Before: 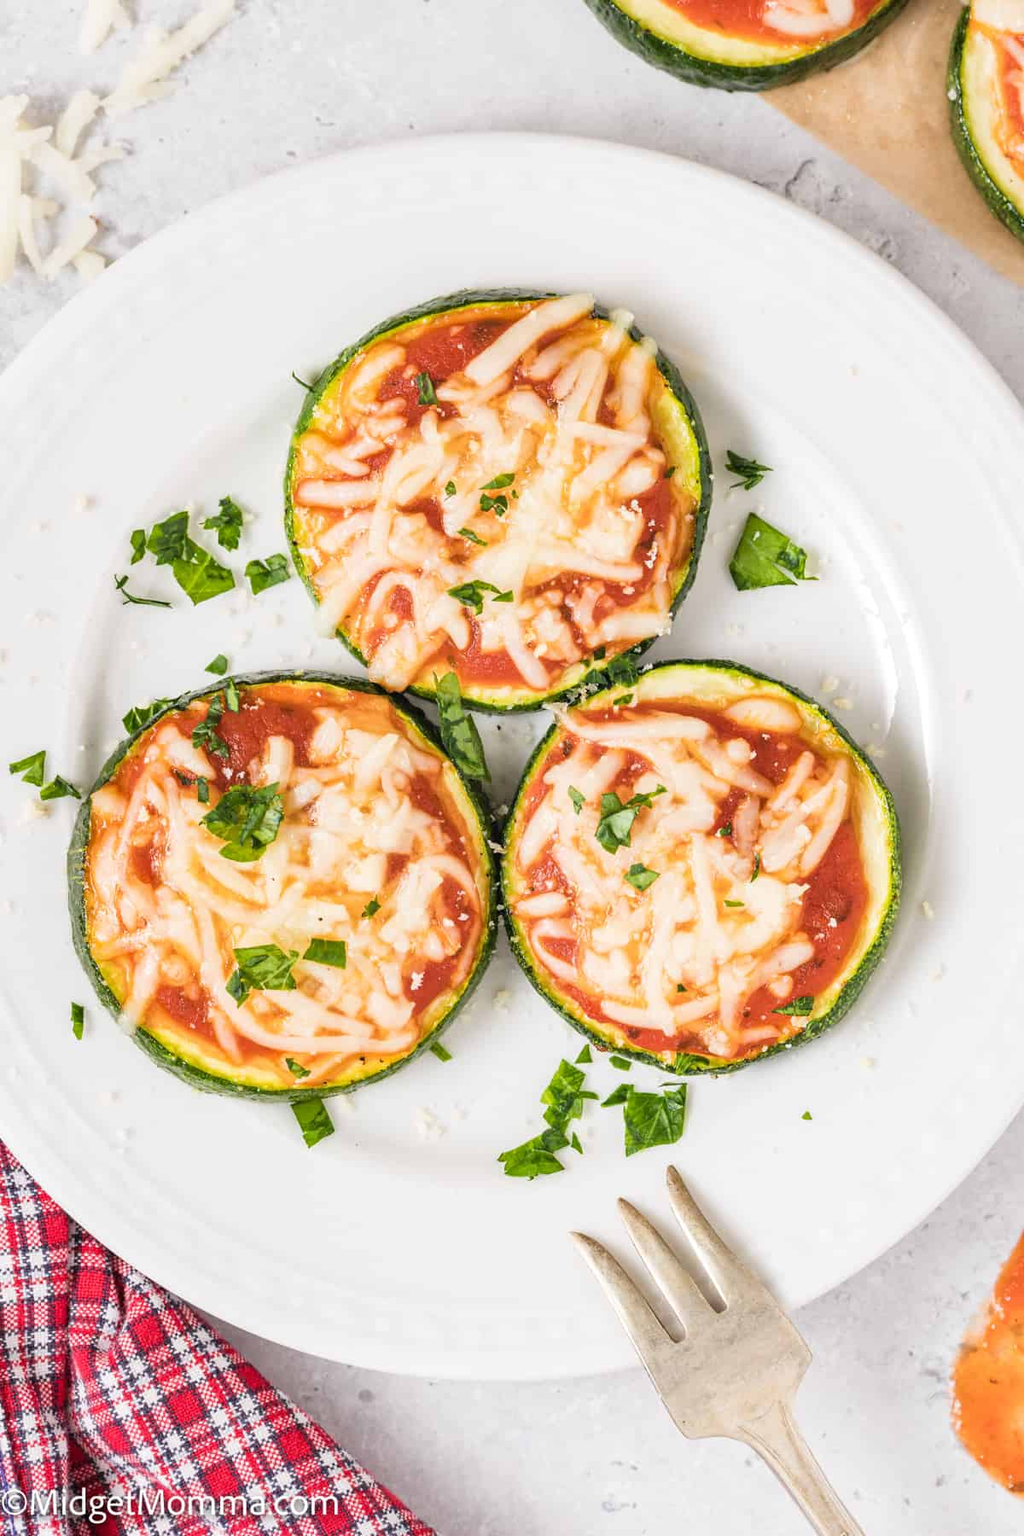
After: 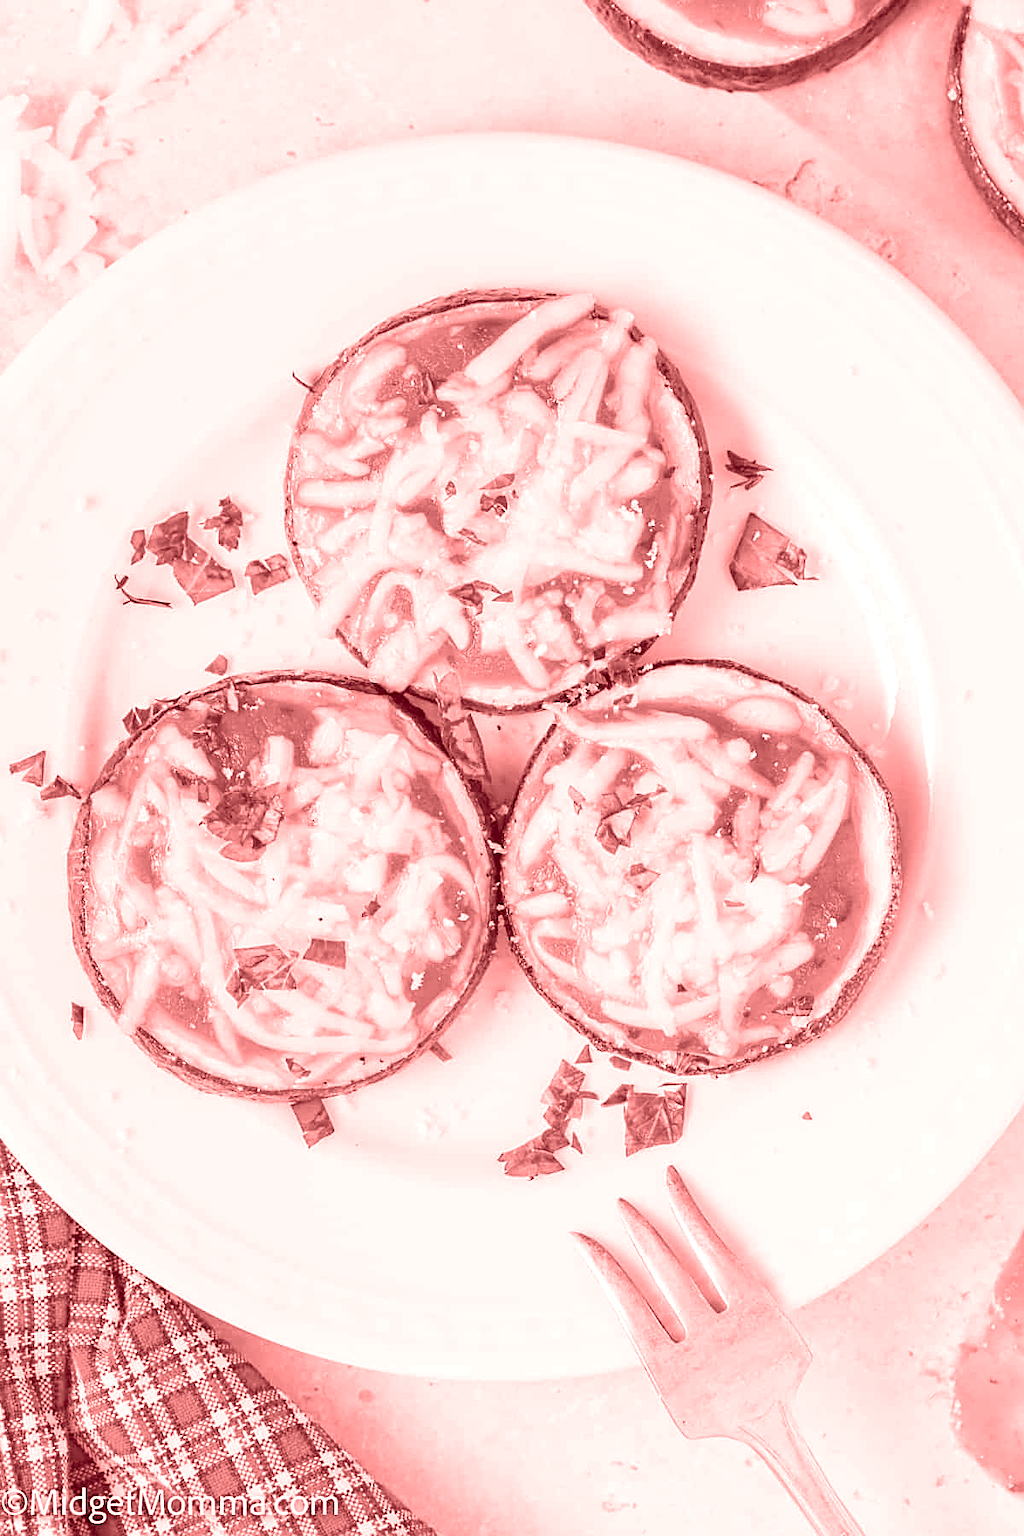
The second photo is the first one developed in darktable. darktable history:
sharpen: on, module defaults
colorize: saturation 60%, source mix 100%
